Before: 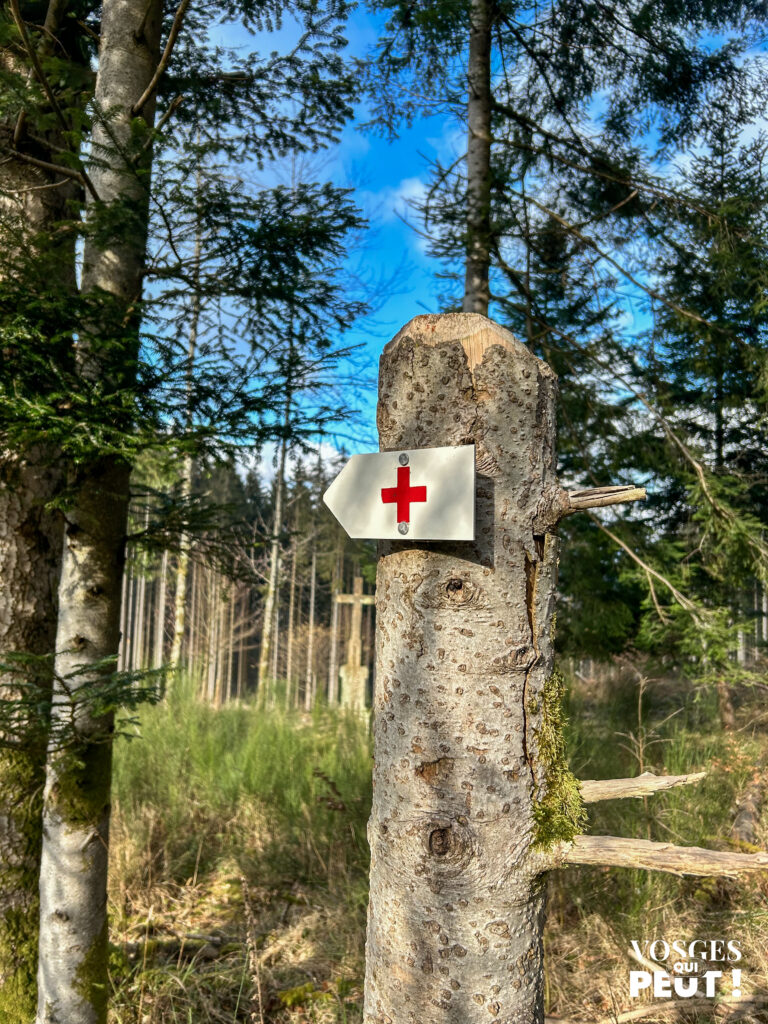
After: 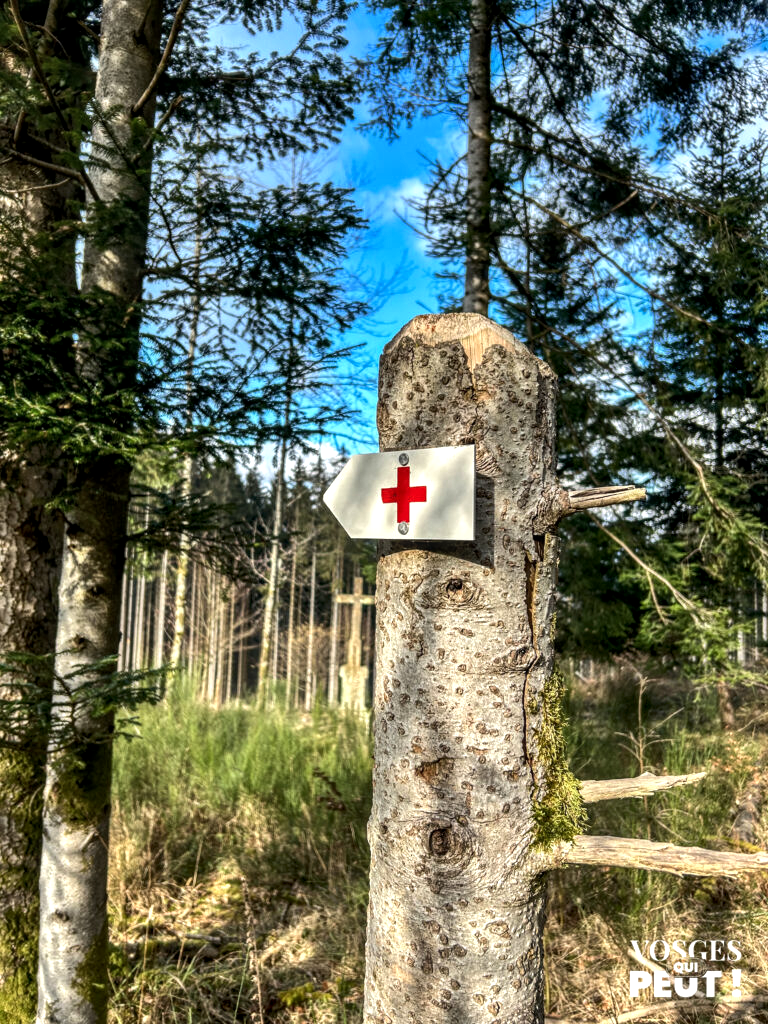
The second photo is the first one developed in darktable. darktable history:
tone equalizer: -8 EV -0.417 EV, -7 EV -0.389 EV, -6 EV -0.333 EV, -5 EV -0.222 EV, -3 EV 0.222 EV, -2 EV 0.333 EV, -1 EV 0.389 EV, +0 EV 0.417 EV, edges refinement/feathering 500, mask exposure compensation -1.57 EV, preserve details no
local contrast: detail 130%
